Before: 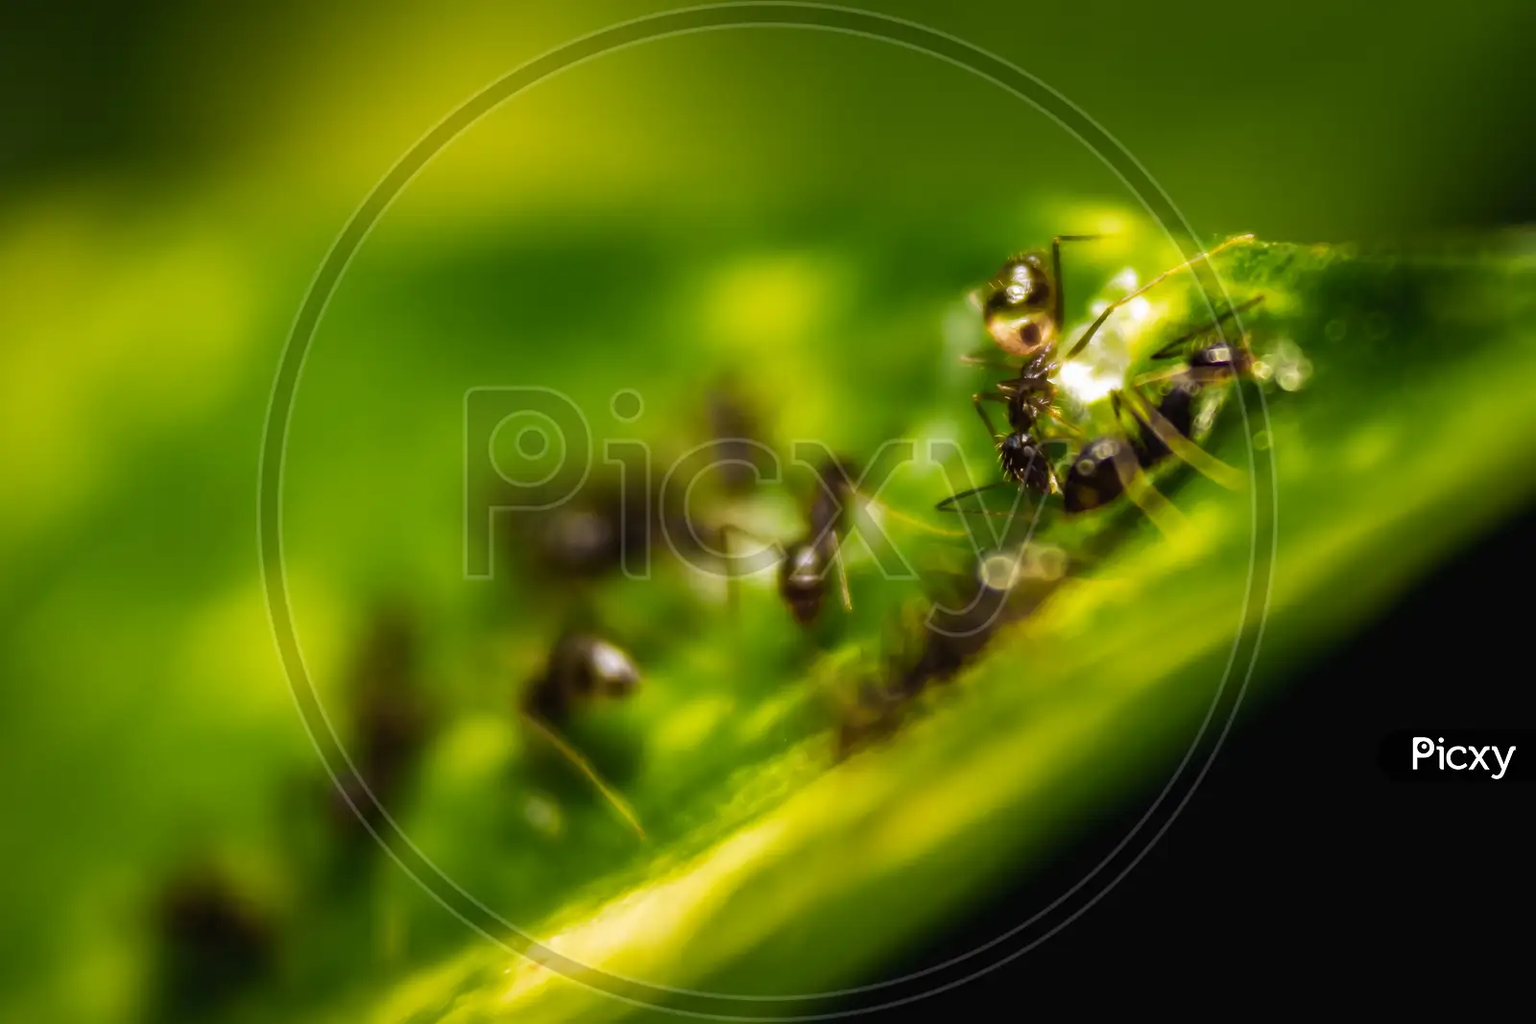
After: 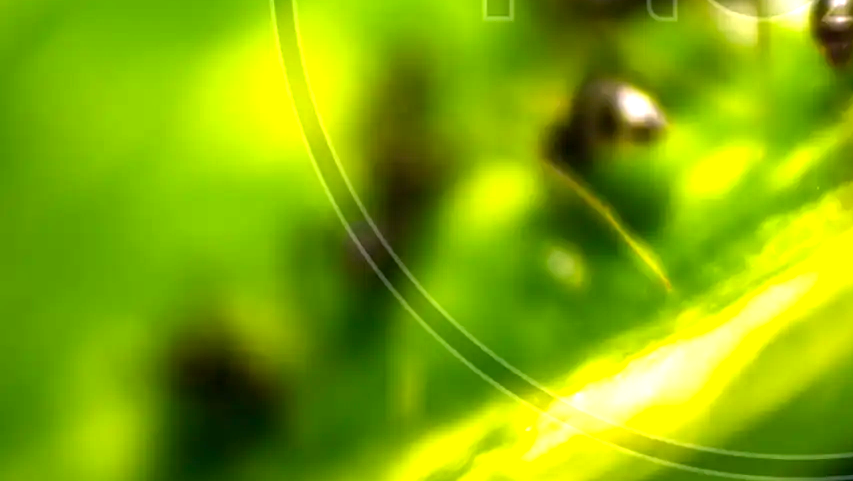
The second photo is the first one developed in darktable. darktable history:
crop and rotate: top 54.715%, right 46.674%, bottom 0.152%
exposure: exposure 1.222 EV, compensate exposure bias true, compensate highlight preservation false
color balance rgb: power › luminance -7.987%, power › chroma 1.086%, power › hue 216.23°, global offset › luminance -0.478%, perceptual saturation grading › global saturation -1.489%, global vibrance 19.371%
